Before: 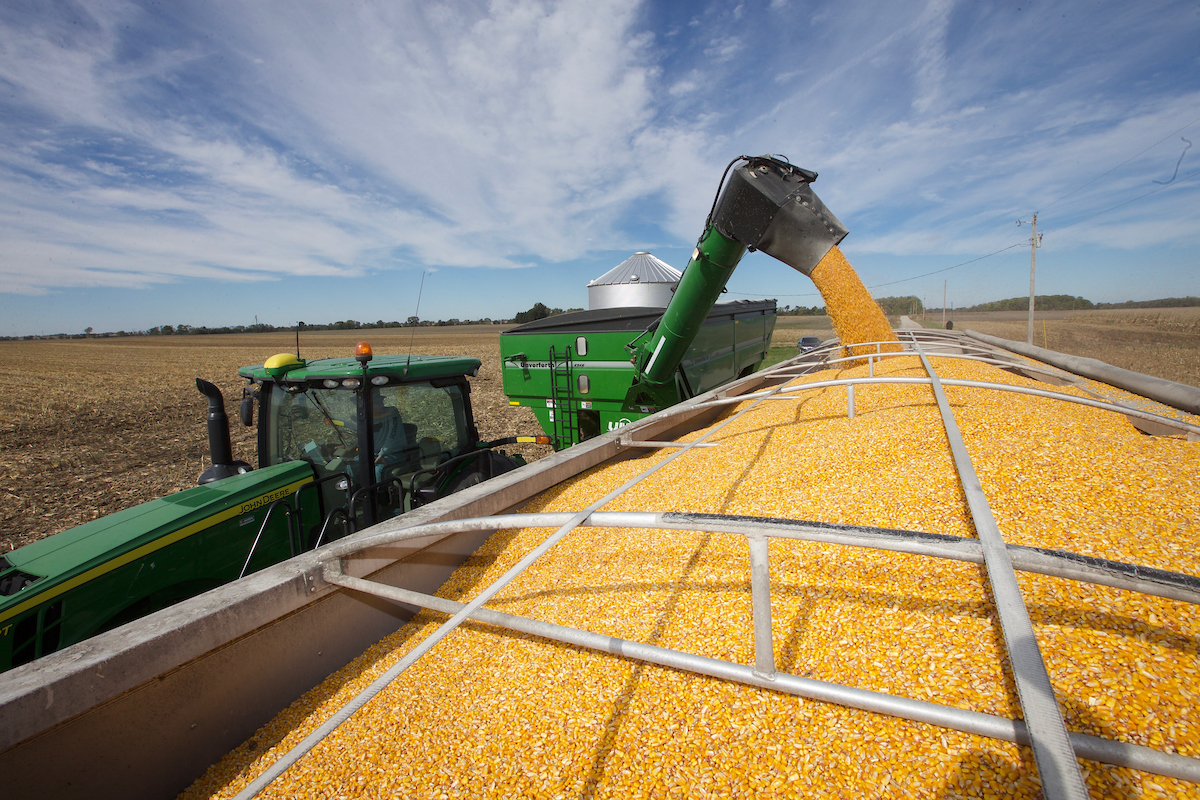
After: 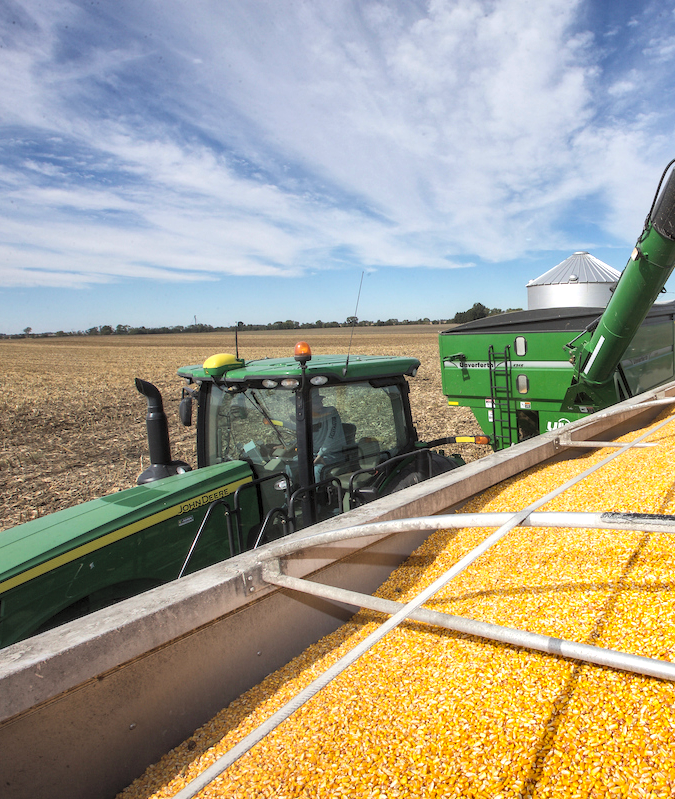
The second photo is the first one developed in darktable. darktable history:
shadows and highlights: soften with gaussian
crop: left 5.114%, right 38.589%
contrast brightness saturation: brightness 0.28
local contrast: on, module defaults
tone equalizer: -8 EV -0.417 EV, -7 EV -0.389 EV, -6 EV -0.333 EV, -5 EV -0.222 EV, -3 EV 0.222 EV, -2 EV 0.333 EV, -1 EV 0.389 EV, +0 EV 0.417 EV, edges refinement/feathering 500, mask exposure compensation -1.57 EV, preserve details no
